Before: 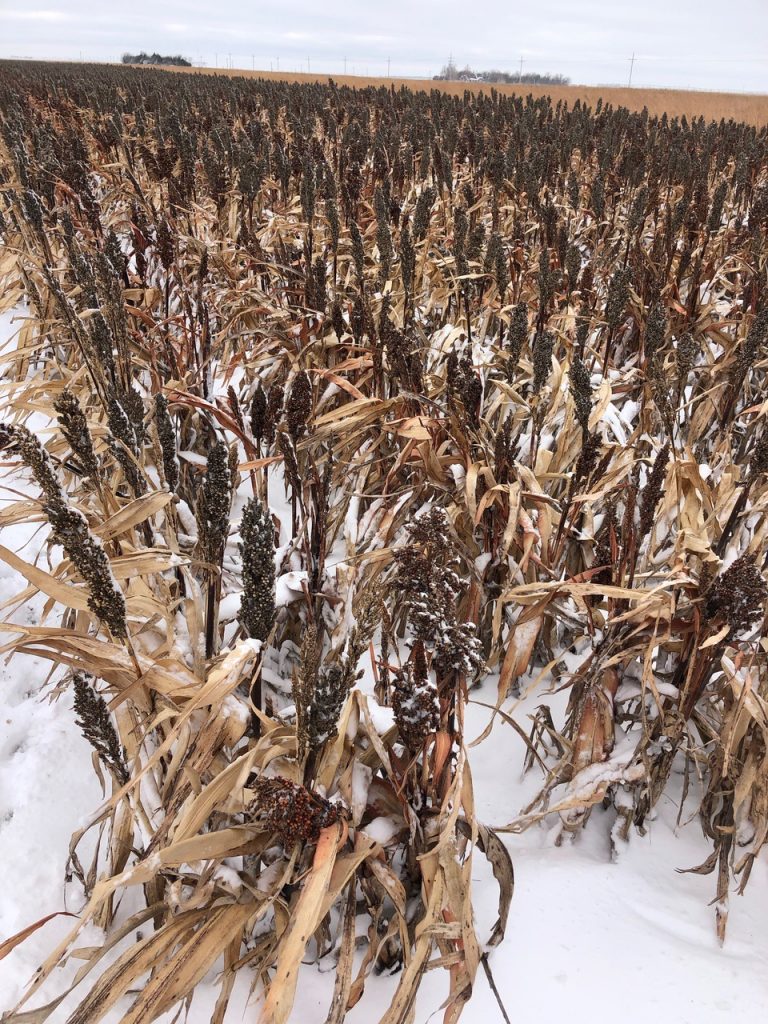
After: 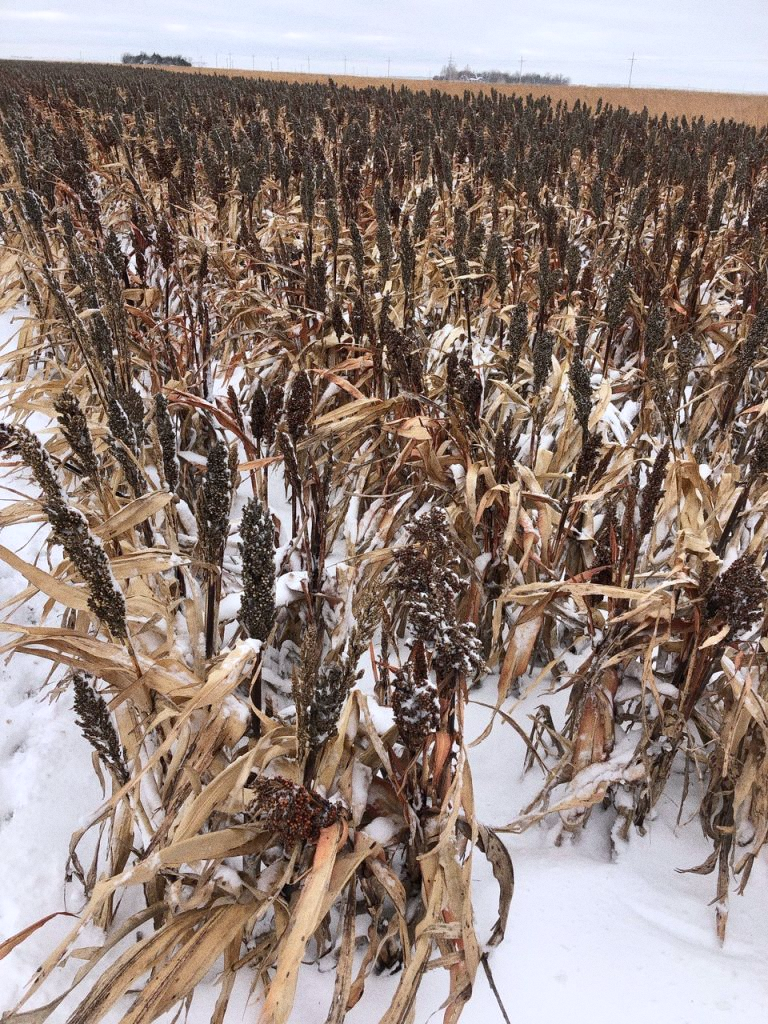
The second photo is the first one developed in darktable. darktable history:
color calibration: x 0.342, y 0.355, temperature 5146 K
grain: coarseness 0.09 ISO
white balance: red 0.976, blue 1.04
